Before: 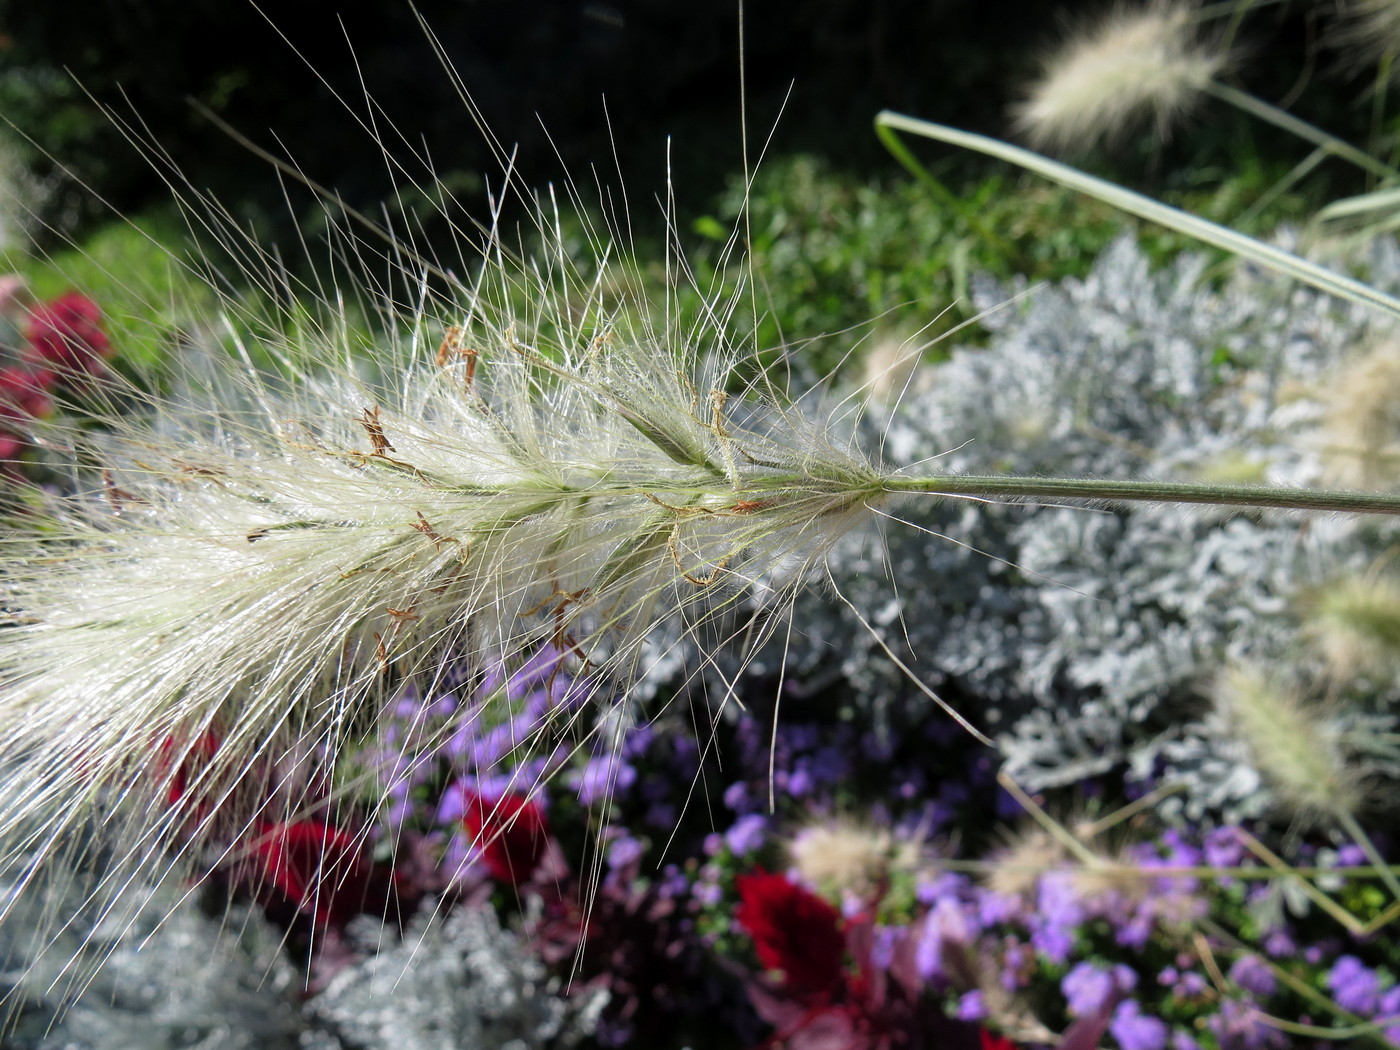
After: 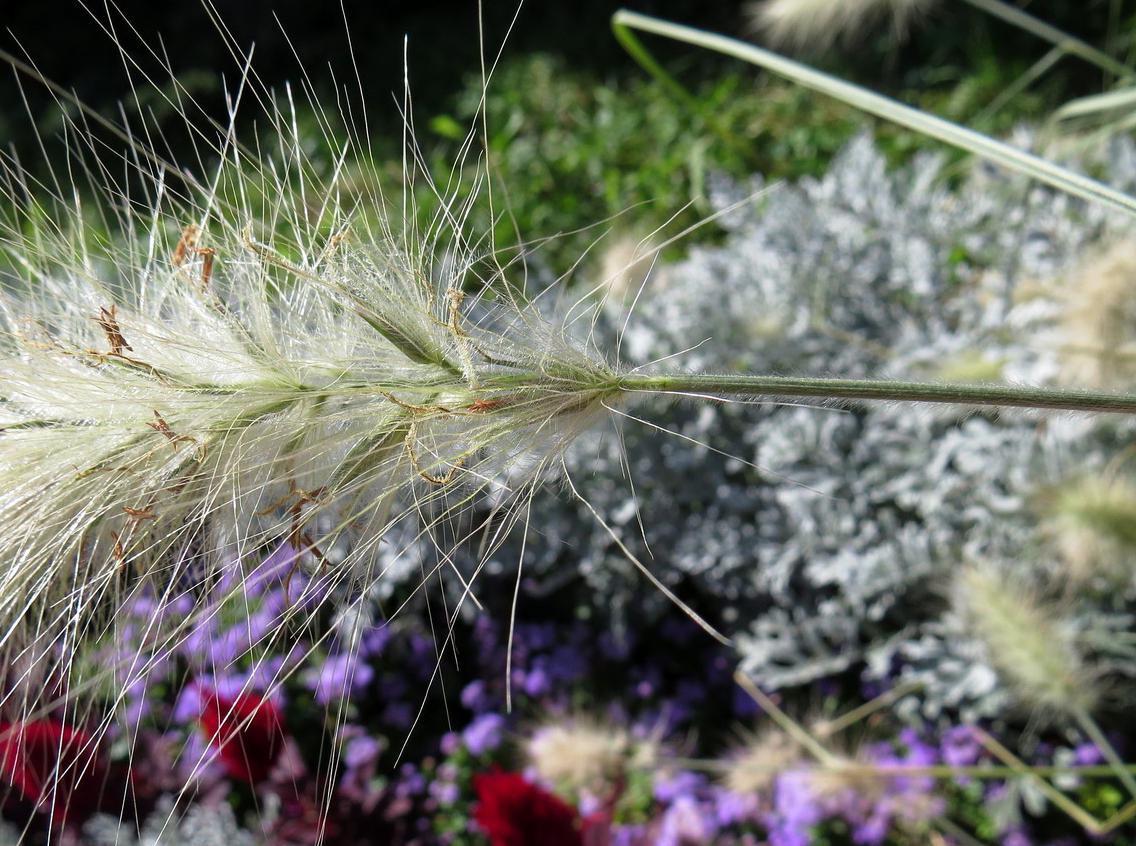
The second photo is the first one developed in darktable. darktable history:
crop: left 18.847%, top 9.704%, right 0.001%, bottom 9.652%
shadows and highlights: shadows -1.24, highlights 39.37
